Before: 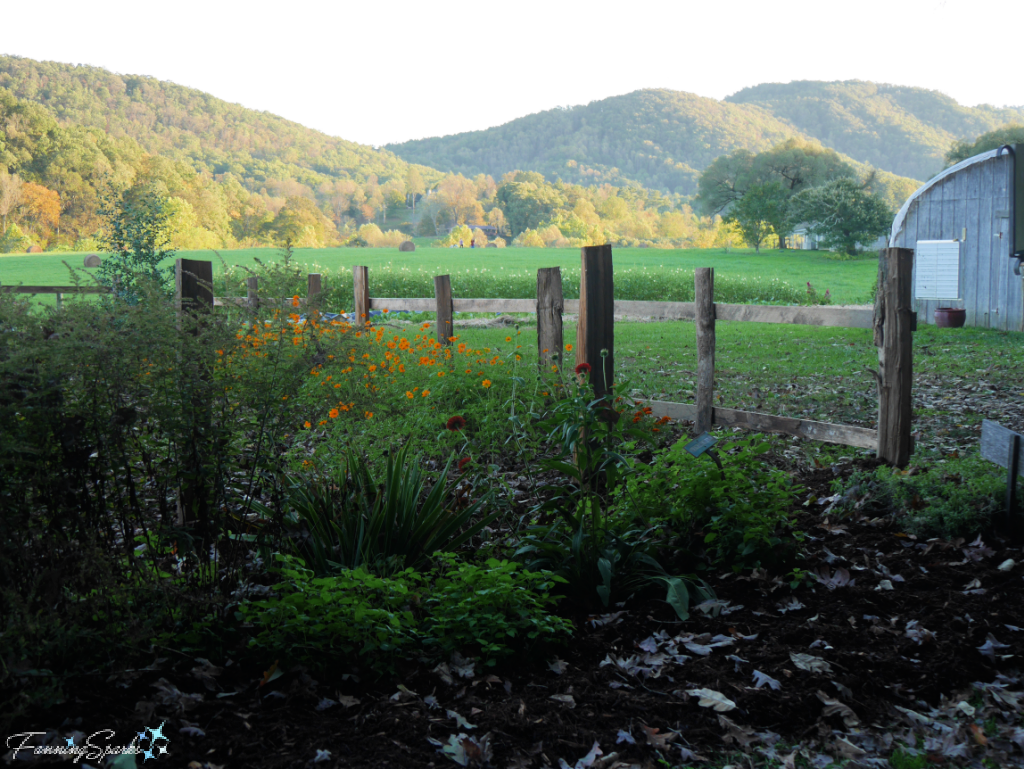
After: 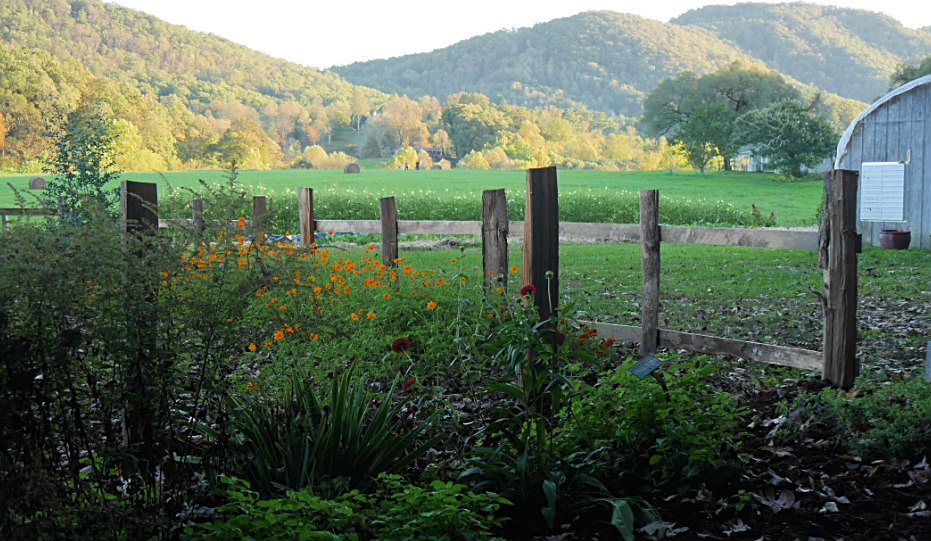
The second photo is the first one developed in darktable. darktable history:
crop: left 5.392%, top 10.265%, right 3.623%, bottom 19.33%
sharpen: on, module defaults
